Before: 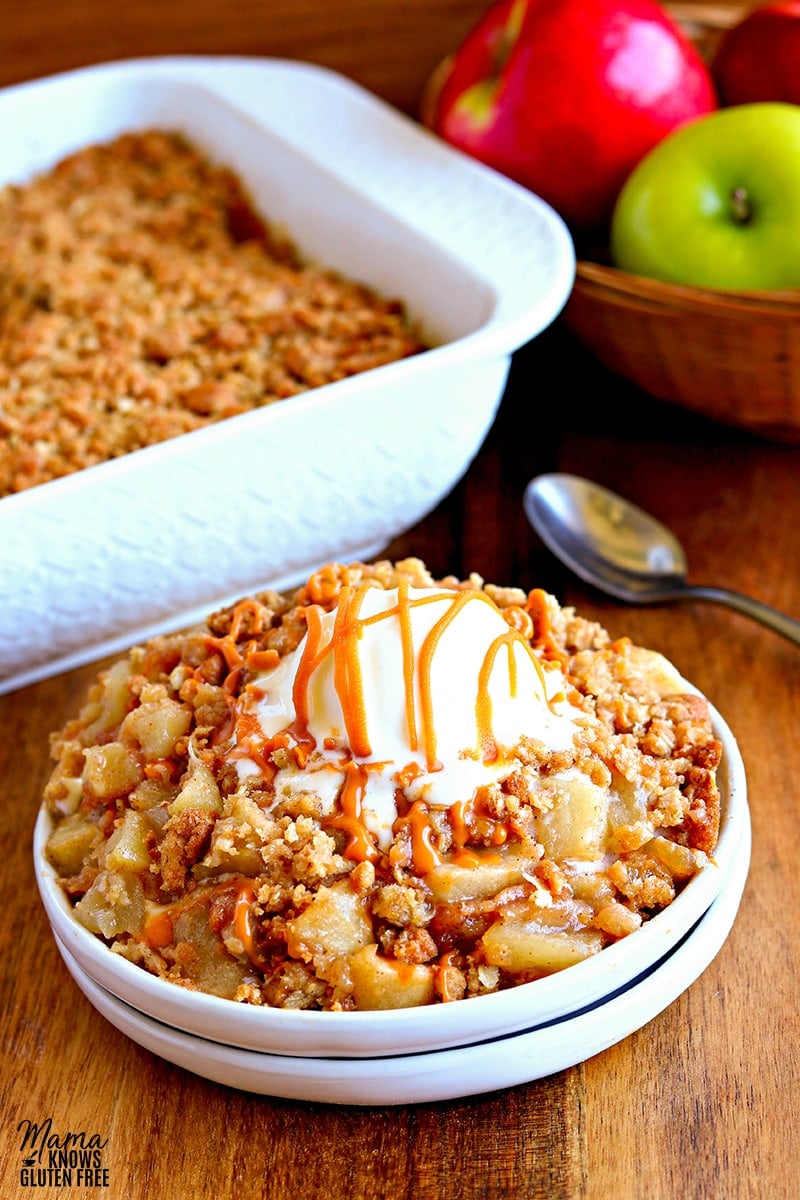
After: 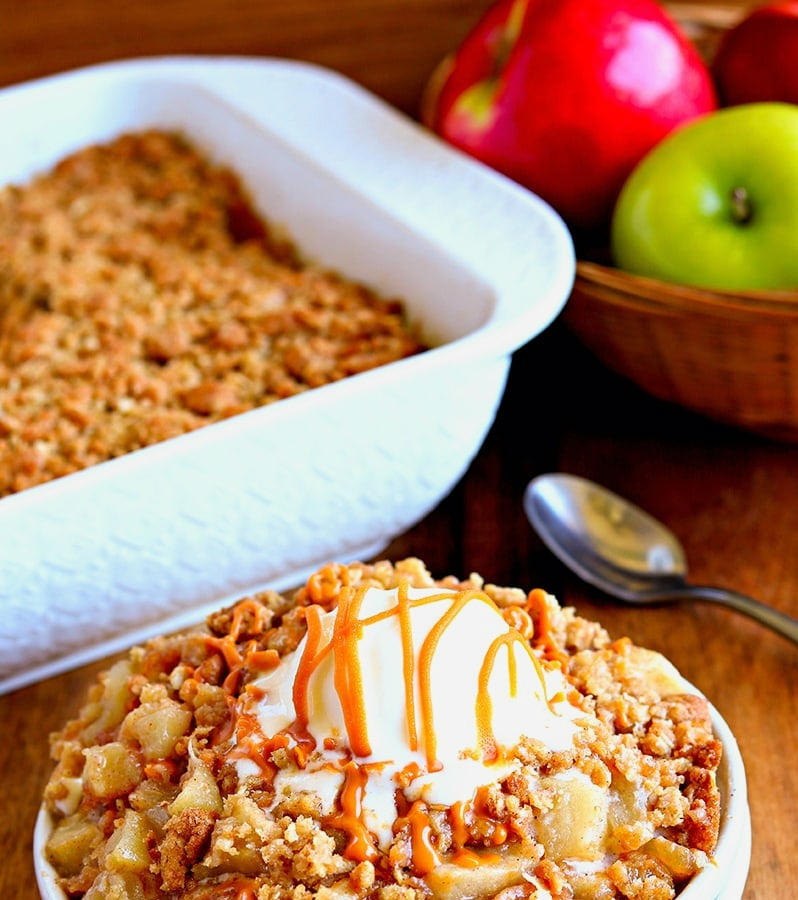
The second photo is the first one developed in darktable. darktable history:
crop: bottom 24.967%
filmic rgb: black relative exposure -16 EV, white relative exposure 2.93 EV, hardness 10.04, color science v6 (2022)
